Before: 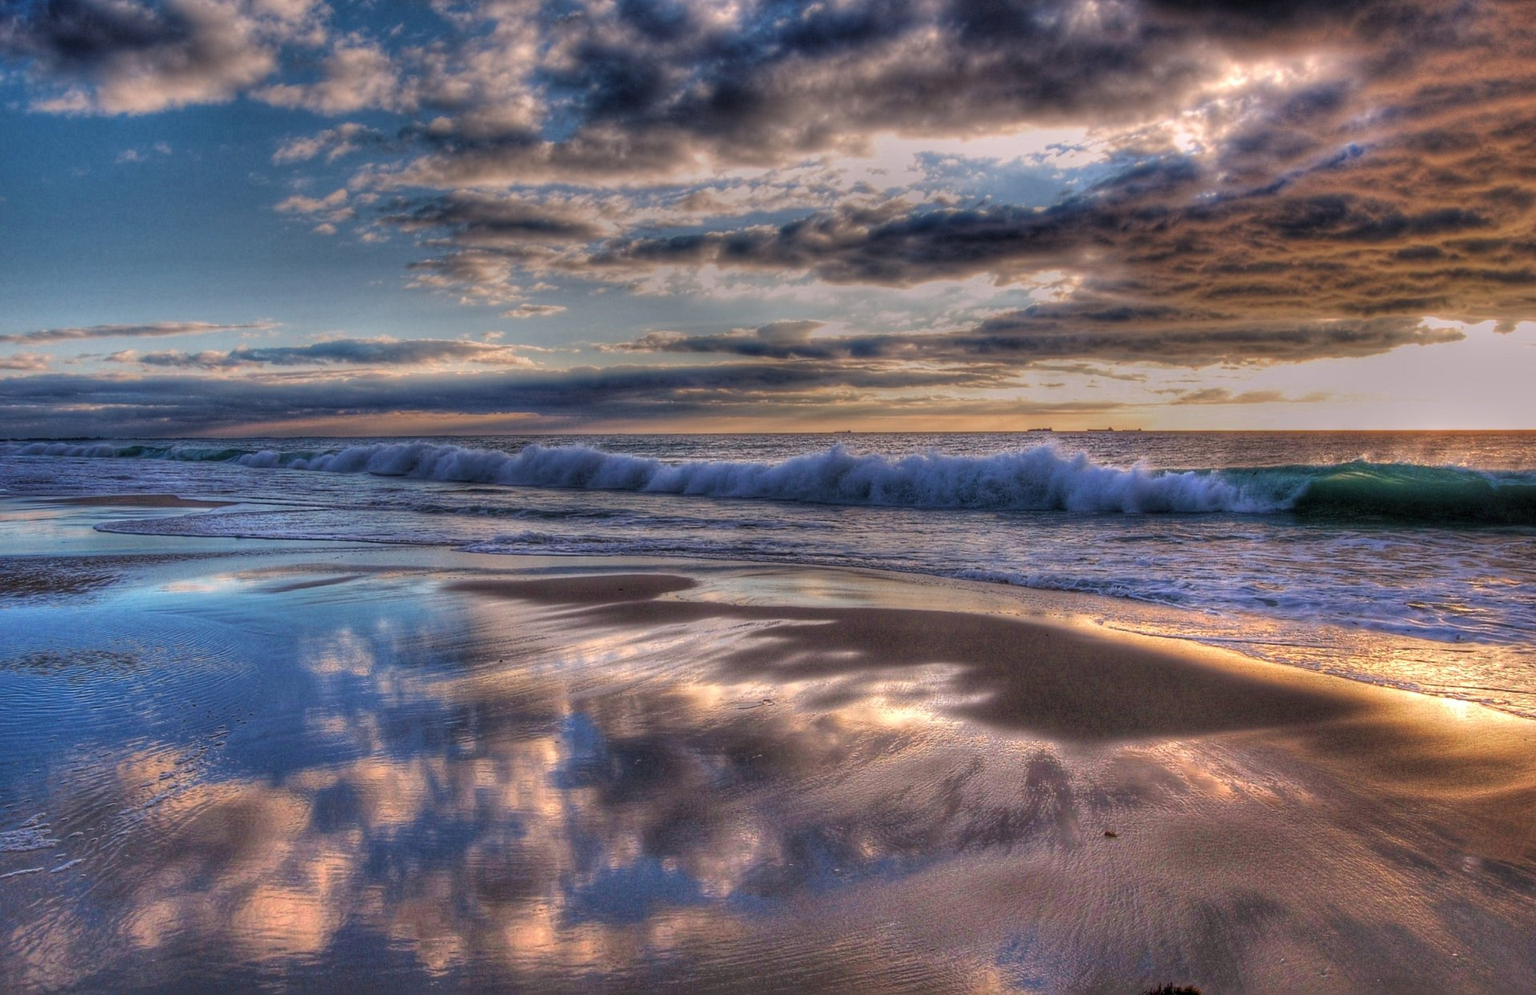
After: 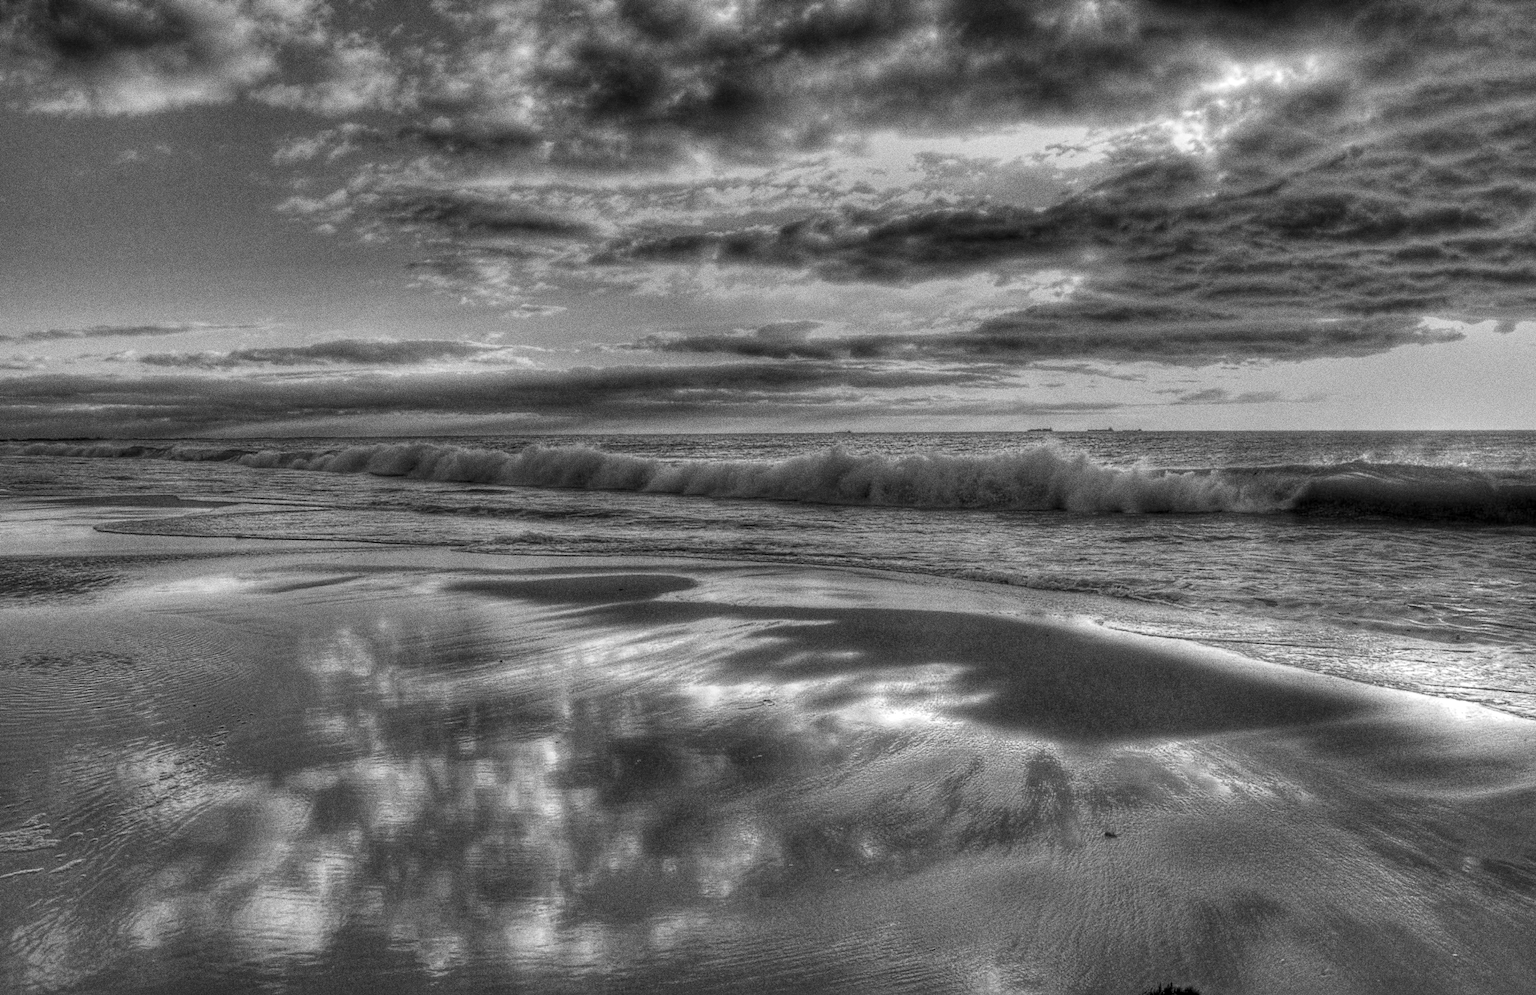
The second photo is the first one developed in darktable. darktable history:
local contrast: highlights 100%, shadows 100%, detail 120%, midtone range 0.2
monochrome: a 16.01, b -2.65, highlights 0.52
grain: coarseness 0.09 ISO, strength 40%
